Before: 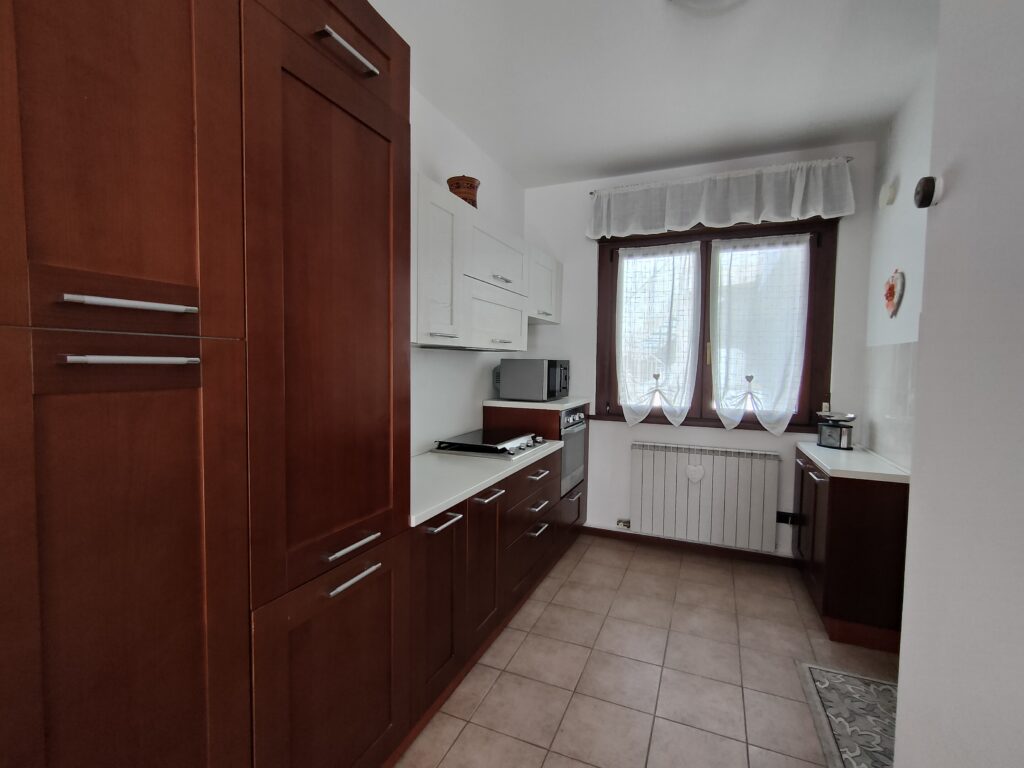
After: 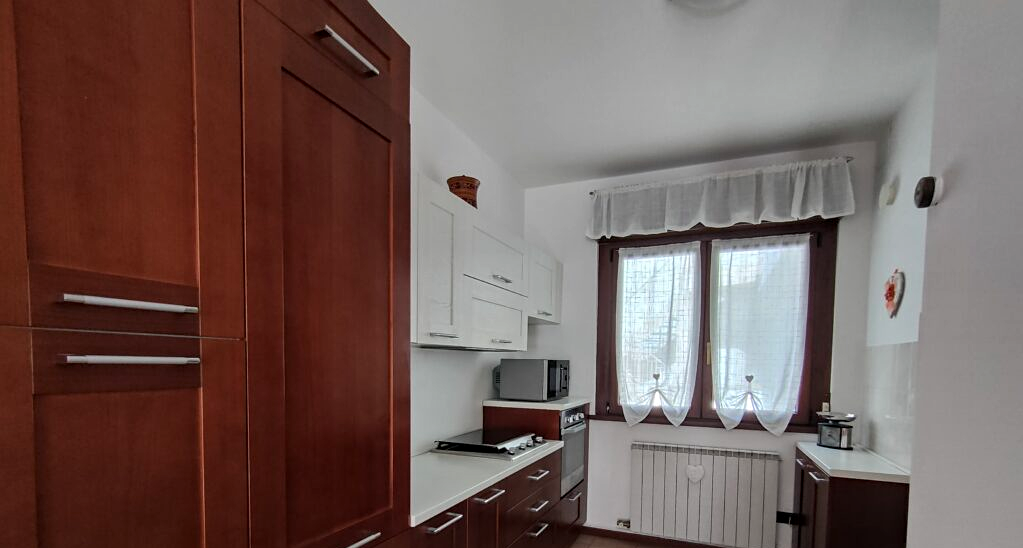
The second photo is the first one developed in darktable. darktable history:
crop: right 0.001%, bottom 28.642%
sharpen: amount 0.206
local contrast: on, module defaults
